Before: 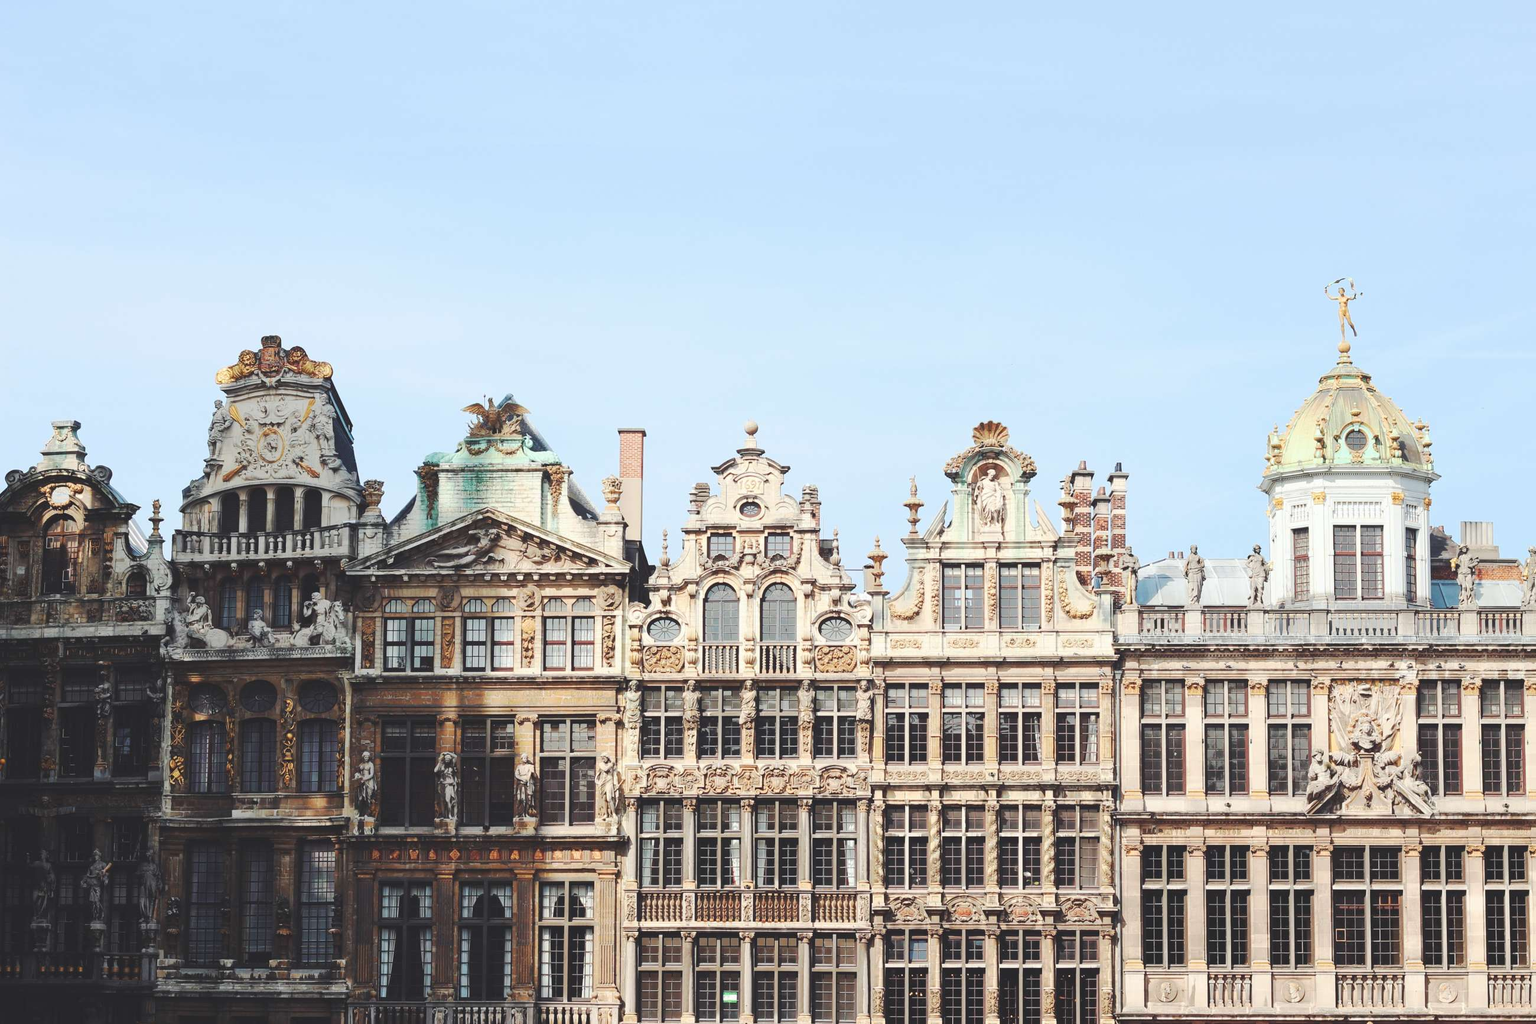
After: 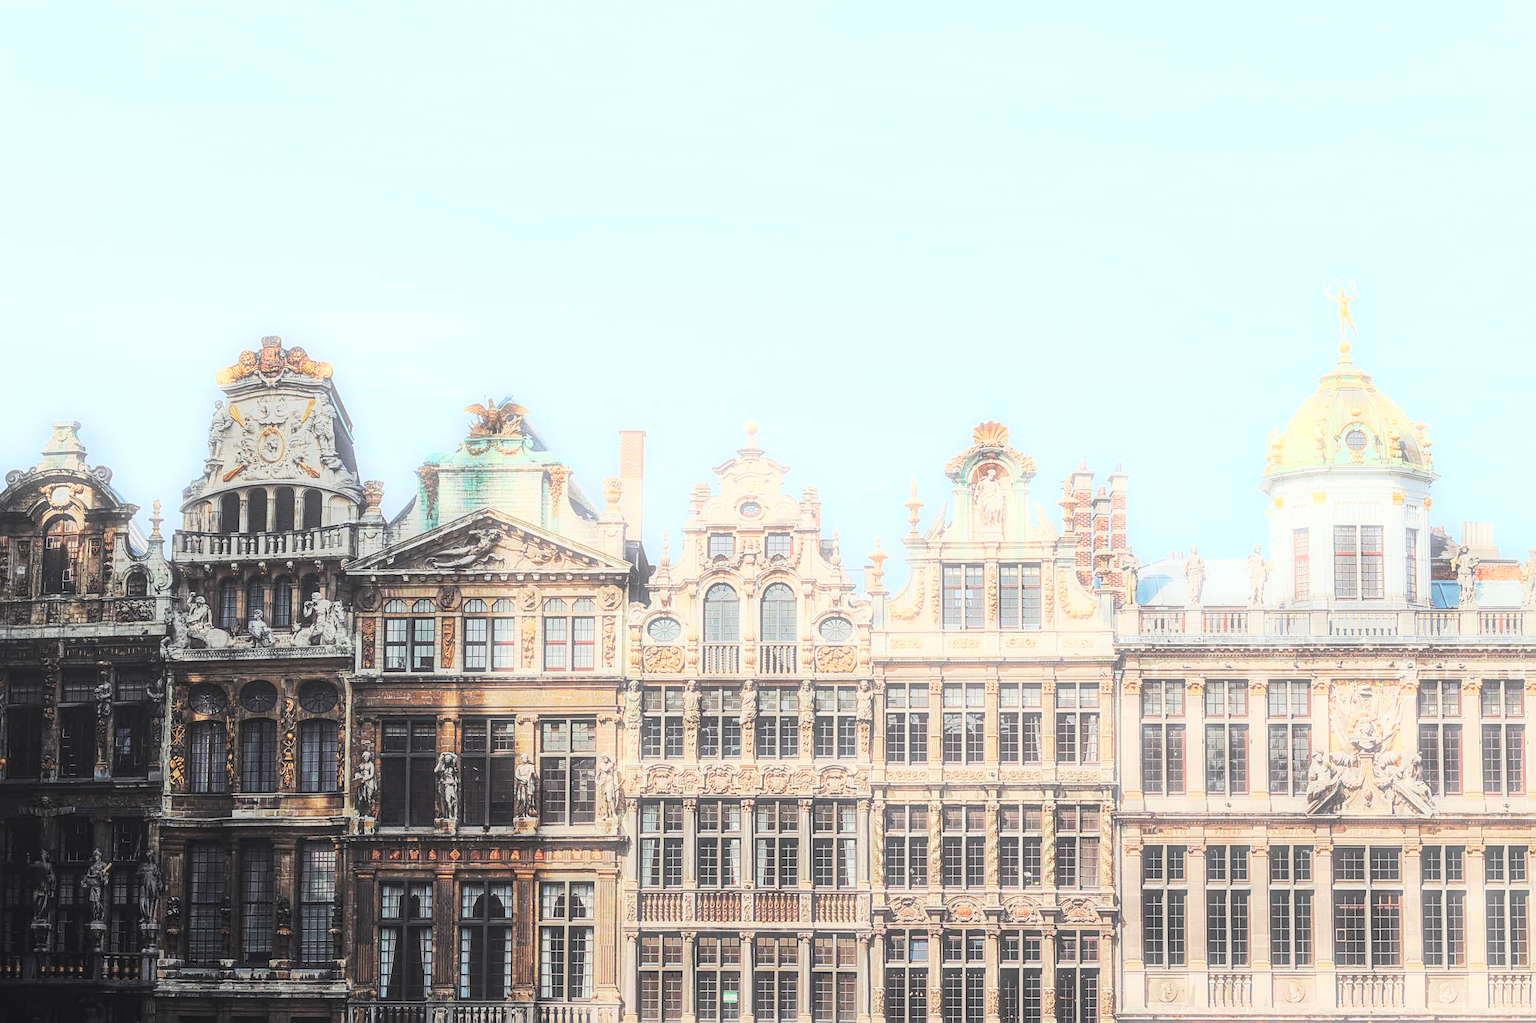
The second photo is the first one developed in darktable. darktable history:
bloom: size 5%, threshold 95%, strength 15%
local contrast: highlights 66%, shadows 33%, detail 166%, midtone range 0.2
filmic rgb: hardness 4.17, contrast 1.364, color science v6 (2022)
exposure: black level correction 0, exposure 0.4 EV, compensate exposure bias true, compensate highlight preservation false
white balance: emerald 1
sharpen: on, module defaults
